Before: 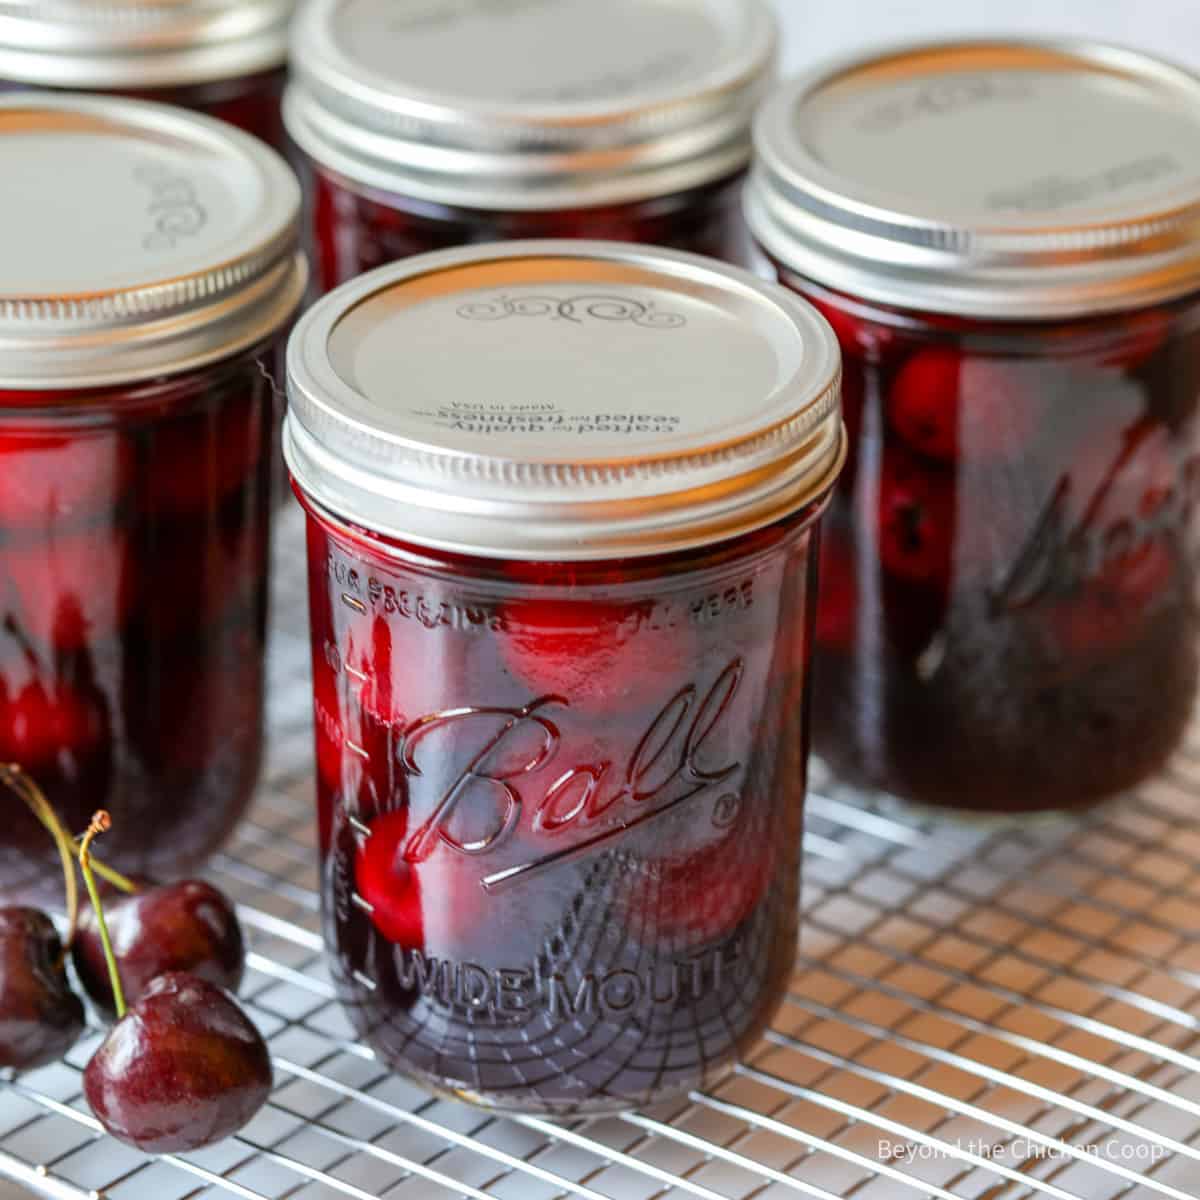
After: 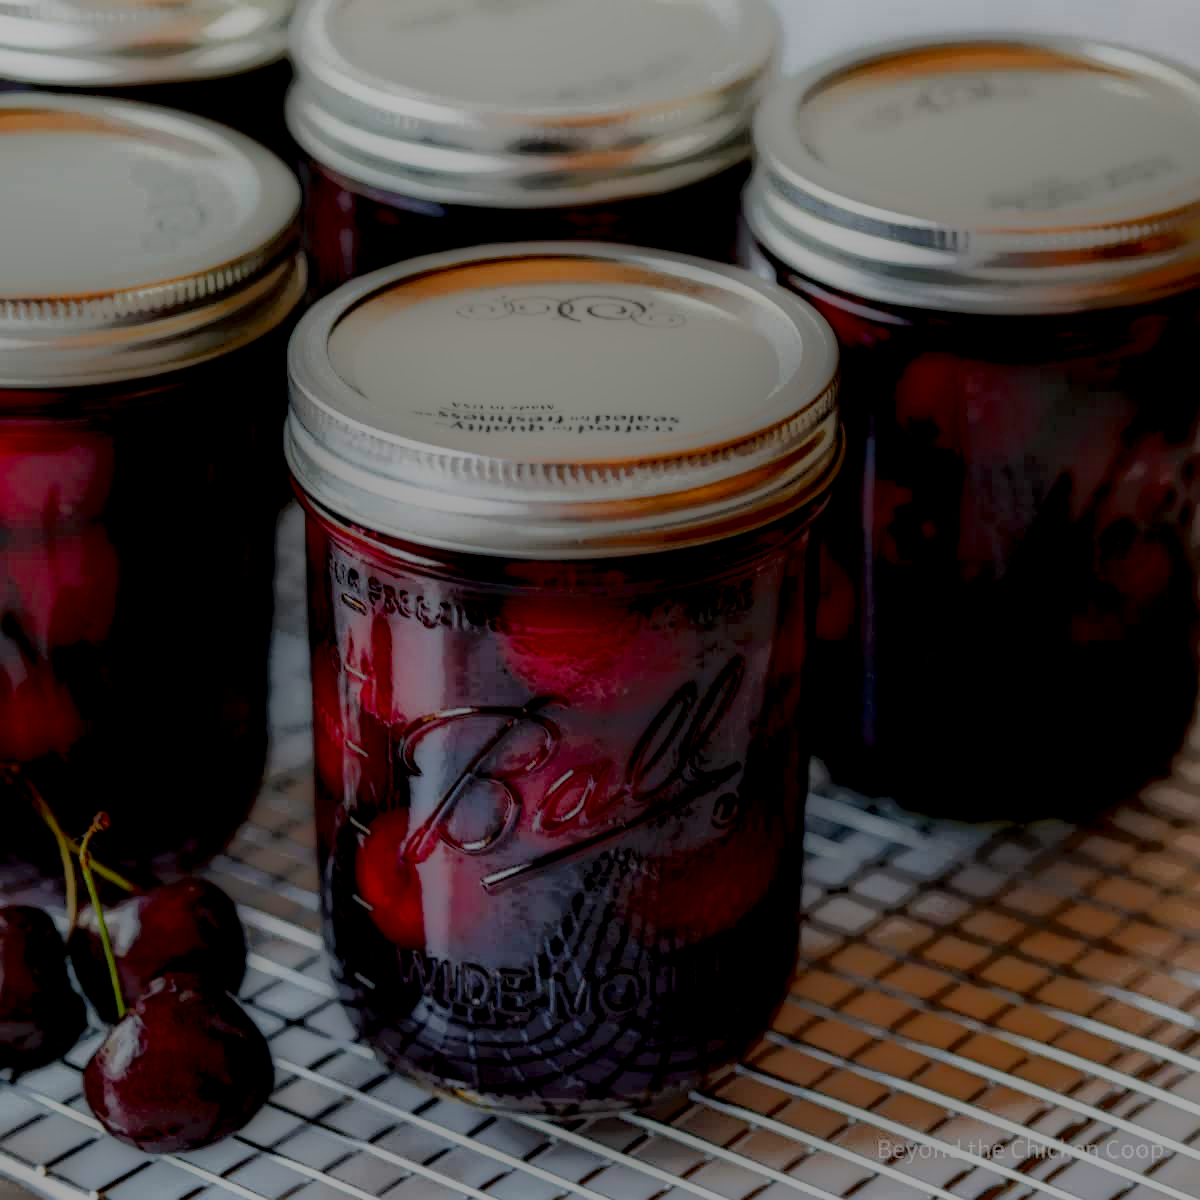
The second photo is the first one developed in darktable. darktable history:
filmic rgb: black relative exposure -16 EV, white relative exposure 4.95 EV, hardness 6.2
local contrast: highlights 1%, shadows 229%, detail 164%, midtone range 0.003
